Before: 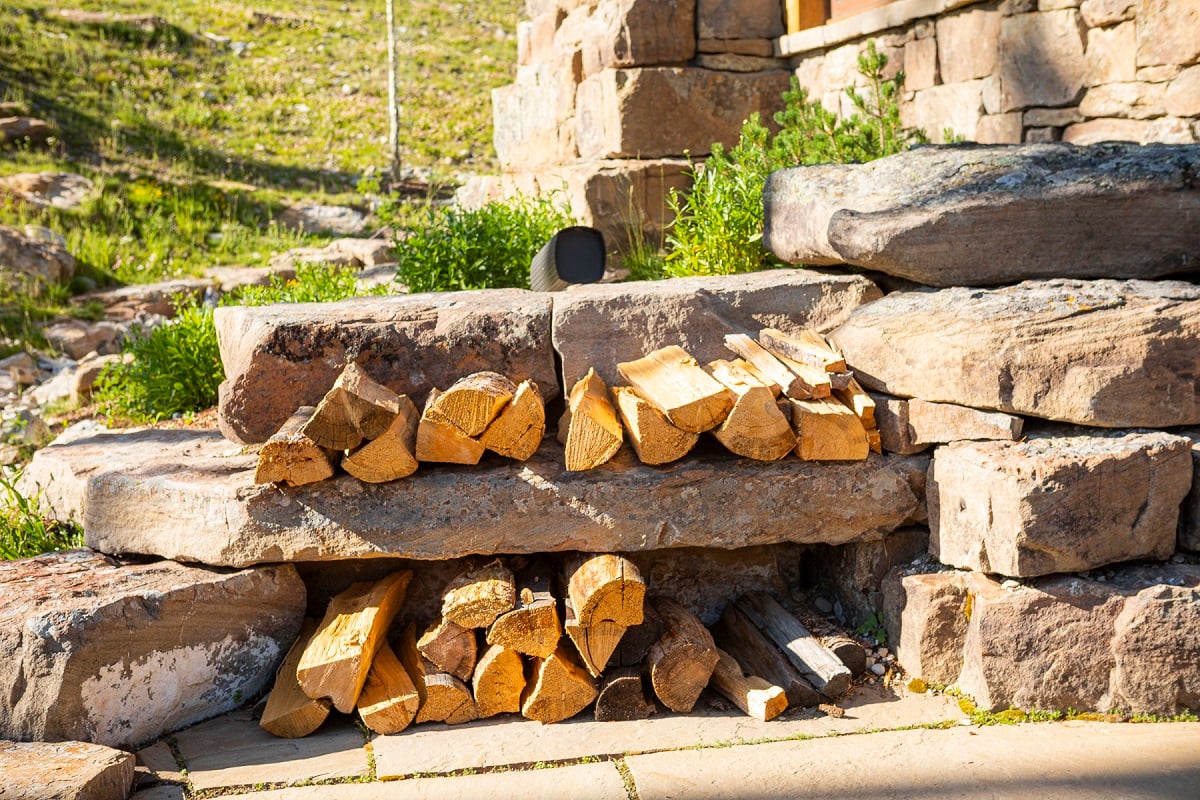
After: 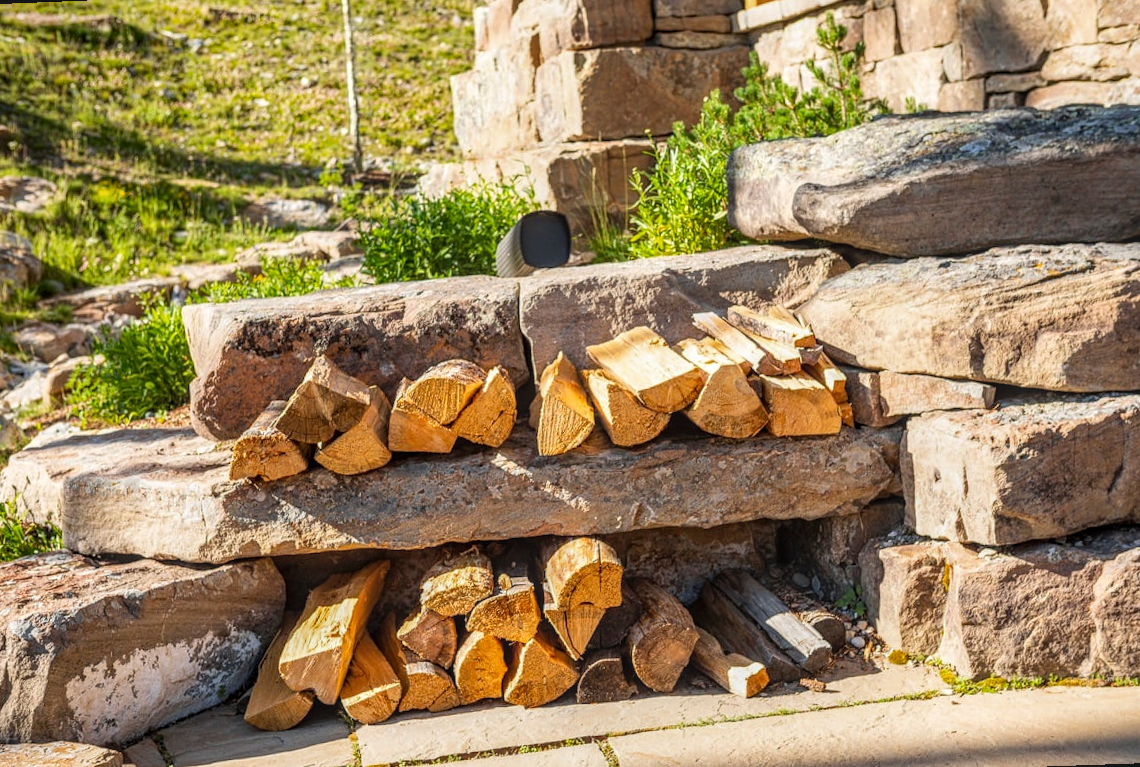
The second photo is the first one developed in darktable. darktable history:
shadows and highlights: low approximation 0.01, soften with gaussian
local contrast: highlights 0%, shadows 0%, detail 133%
rotate and perspective: rotation -2.12°, lens shift (vertical) 0.009, lens shift (horizontal) -0.008, automatic cropping original format, crop left 0.036, crop right 0.964, crop top 0.05, crop bottom 0.959
